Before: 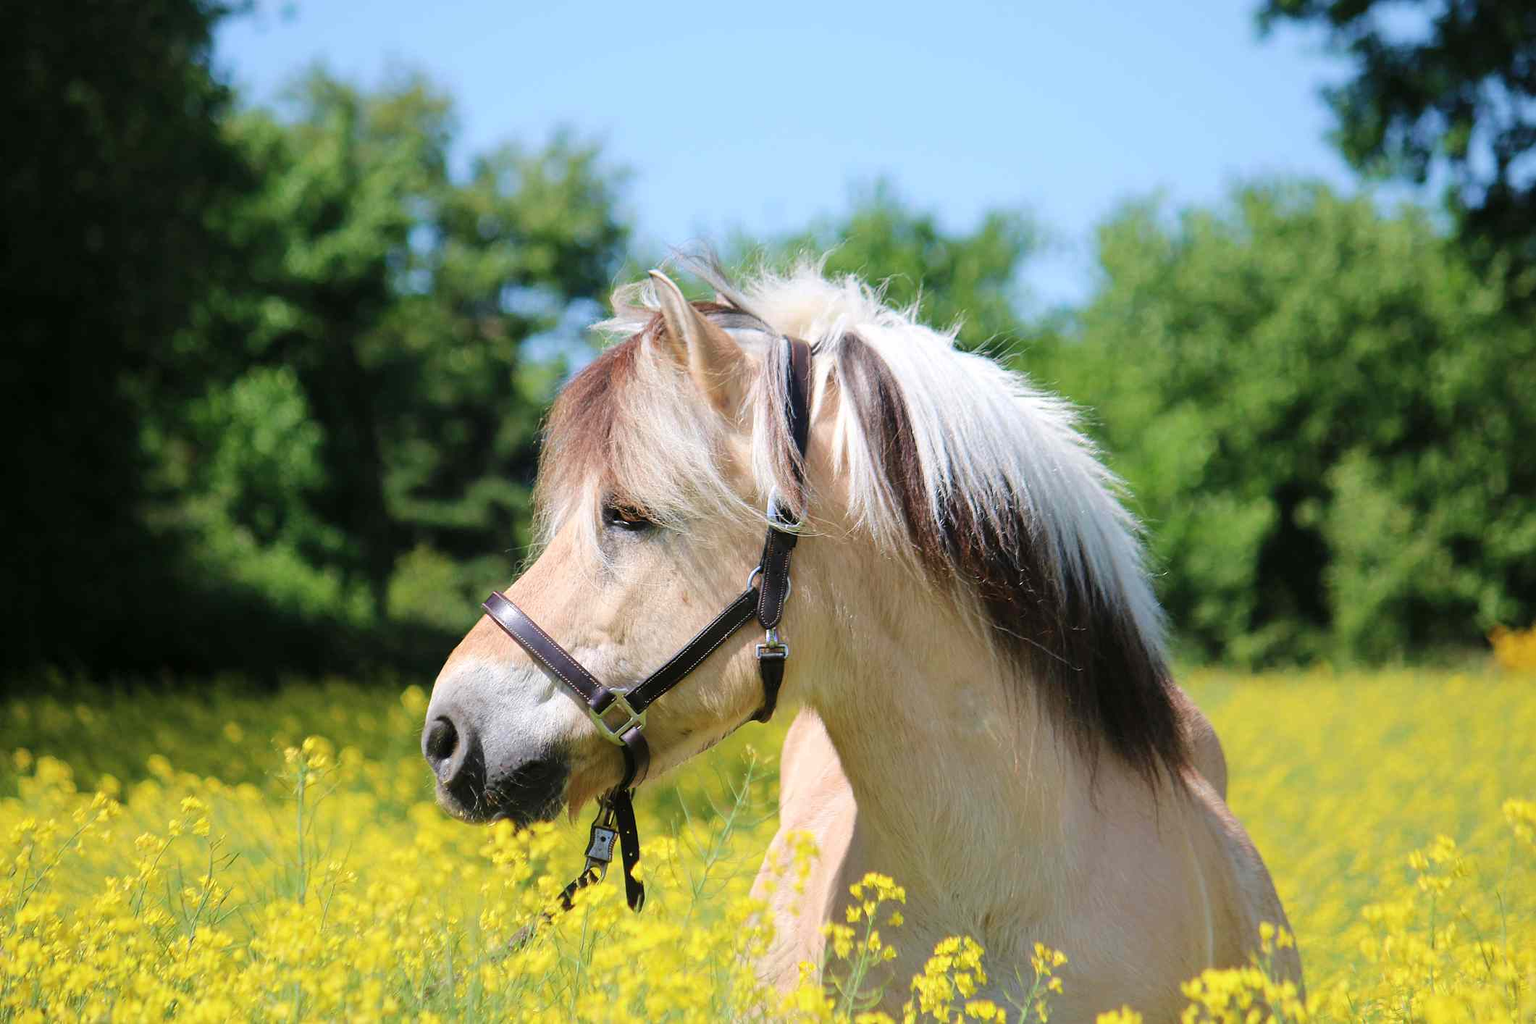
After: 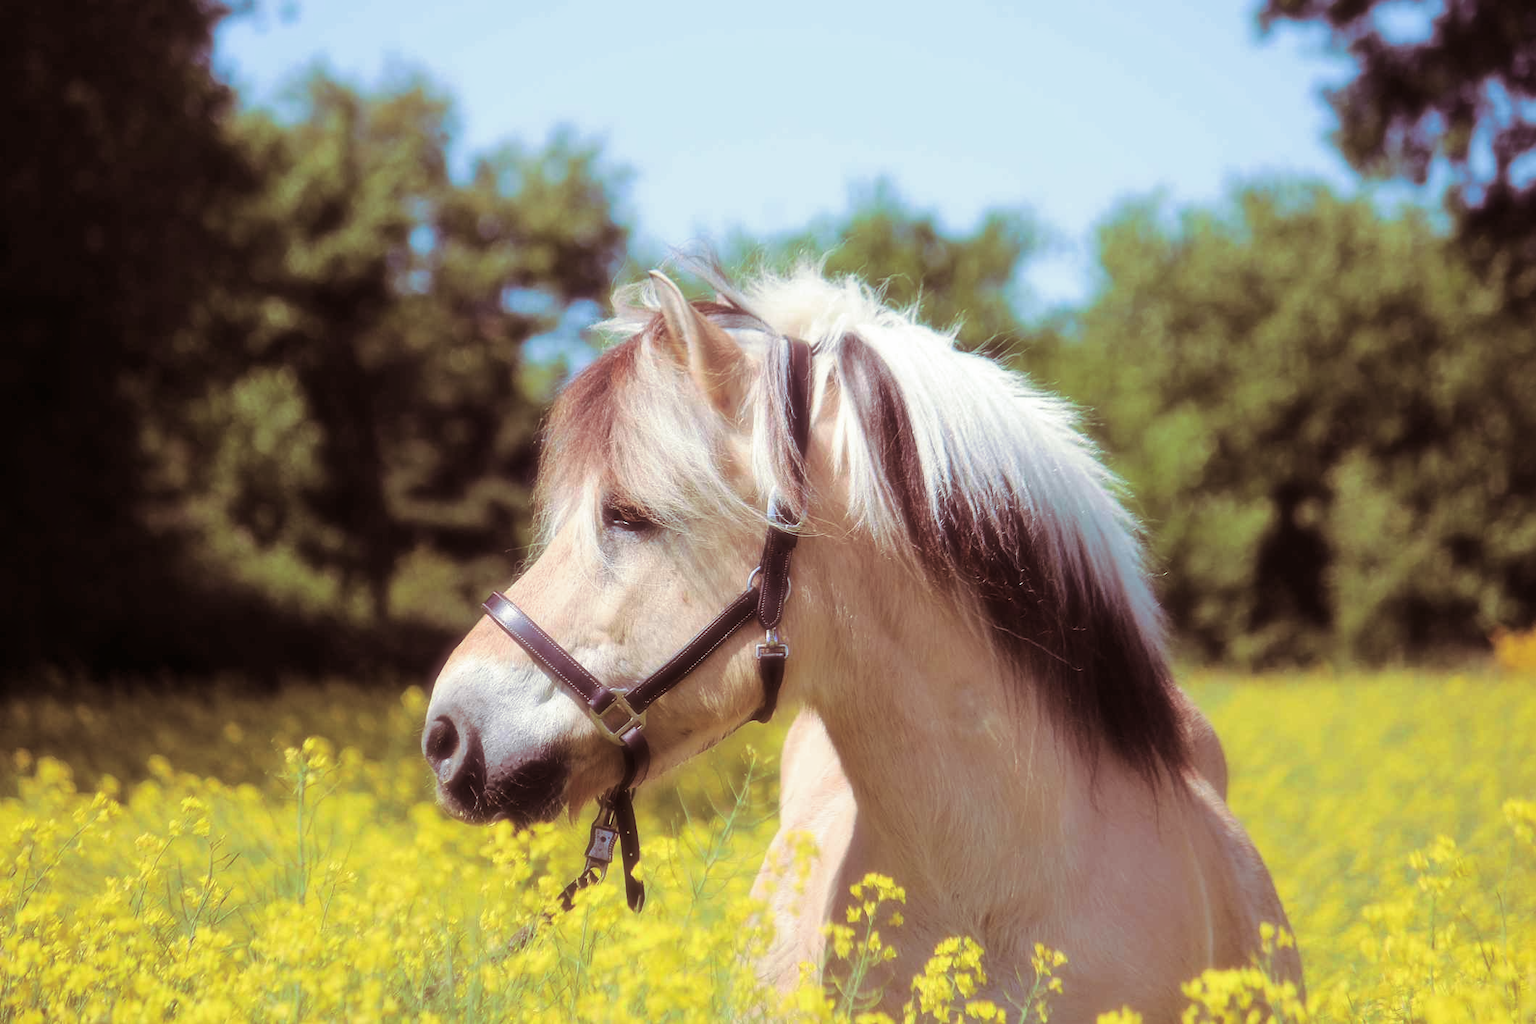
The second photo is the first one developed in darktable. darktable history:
split-toning: on, module defaults
soften: size 19.52%, mix 20.32%
